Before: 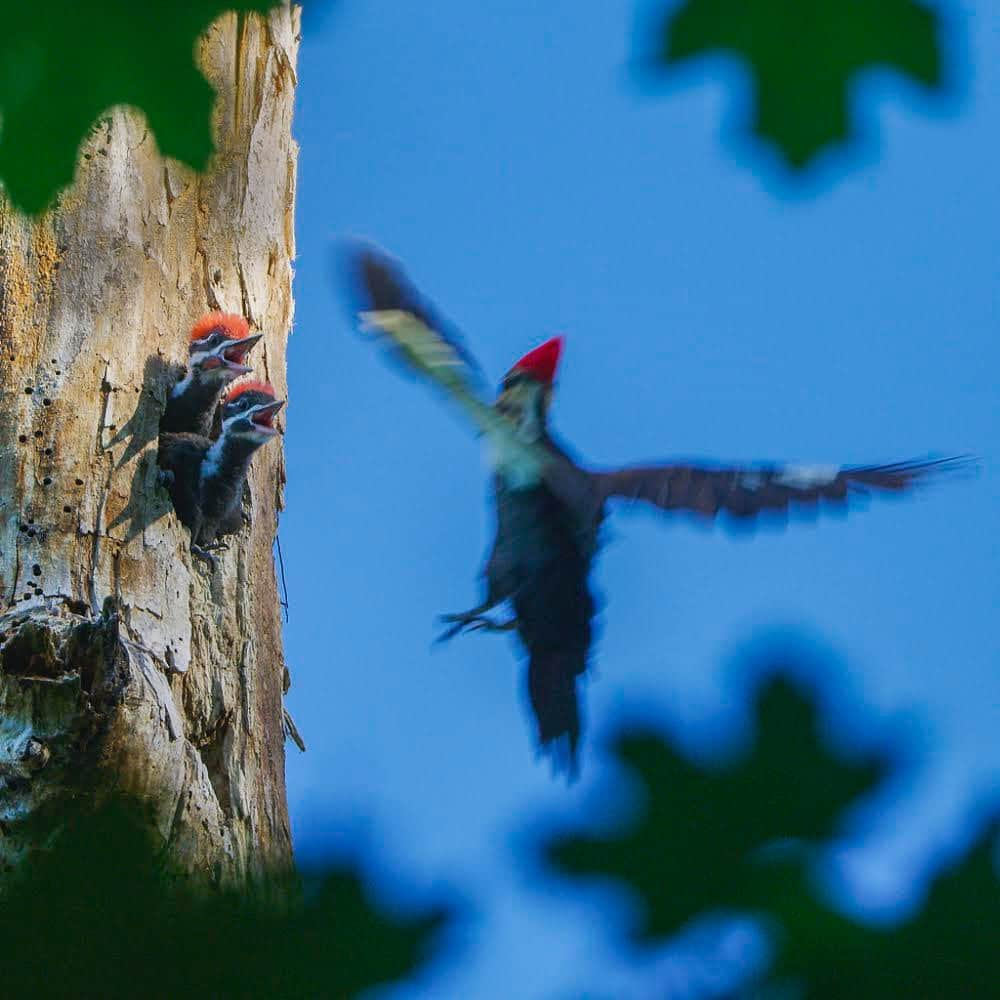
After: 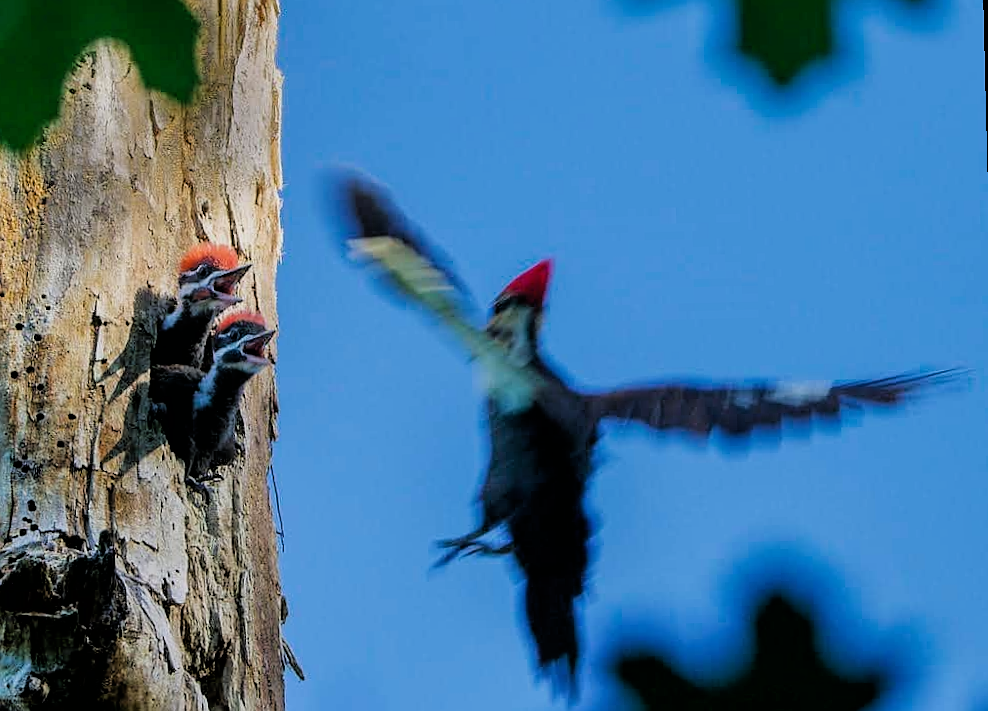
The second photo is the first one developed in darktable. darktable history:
crop: left 0.387%, top 5.469%, bottom 19.809%
rotate and perspective: rotation -1.42°, crop left 0.016, crop right 0.984, crop top 0.035, crop bottom 0.965
sharpen: radius 1
filmic rgb: black relative exposure -3.92 EV, white relative exposure 3.14 EV, hardness 2.87
